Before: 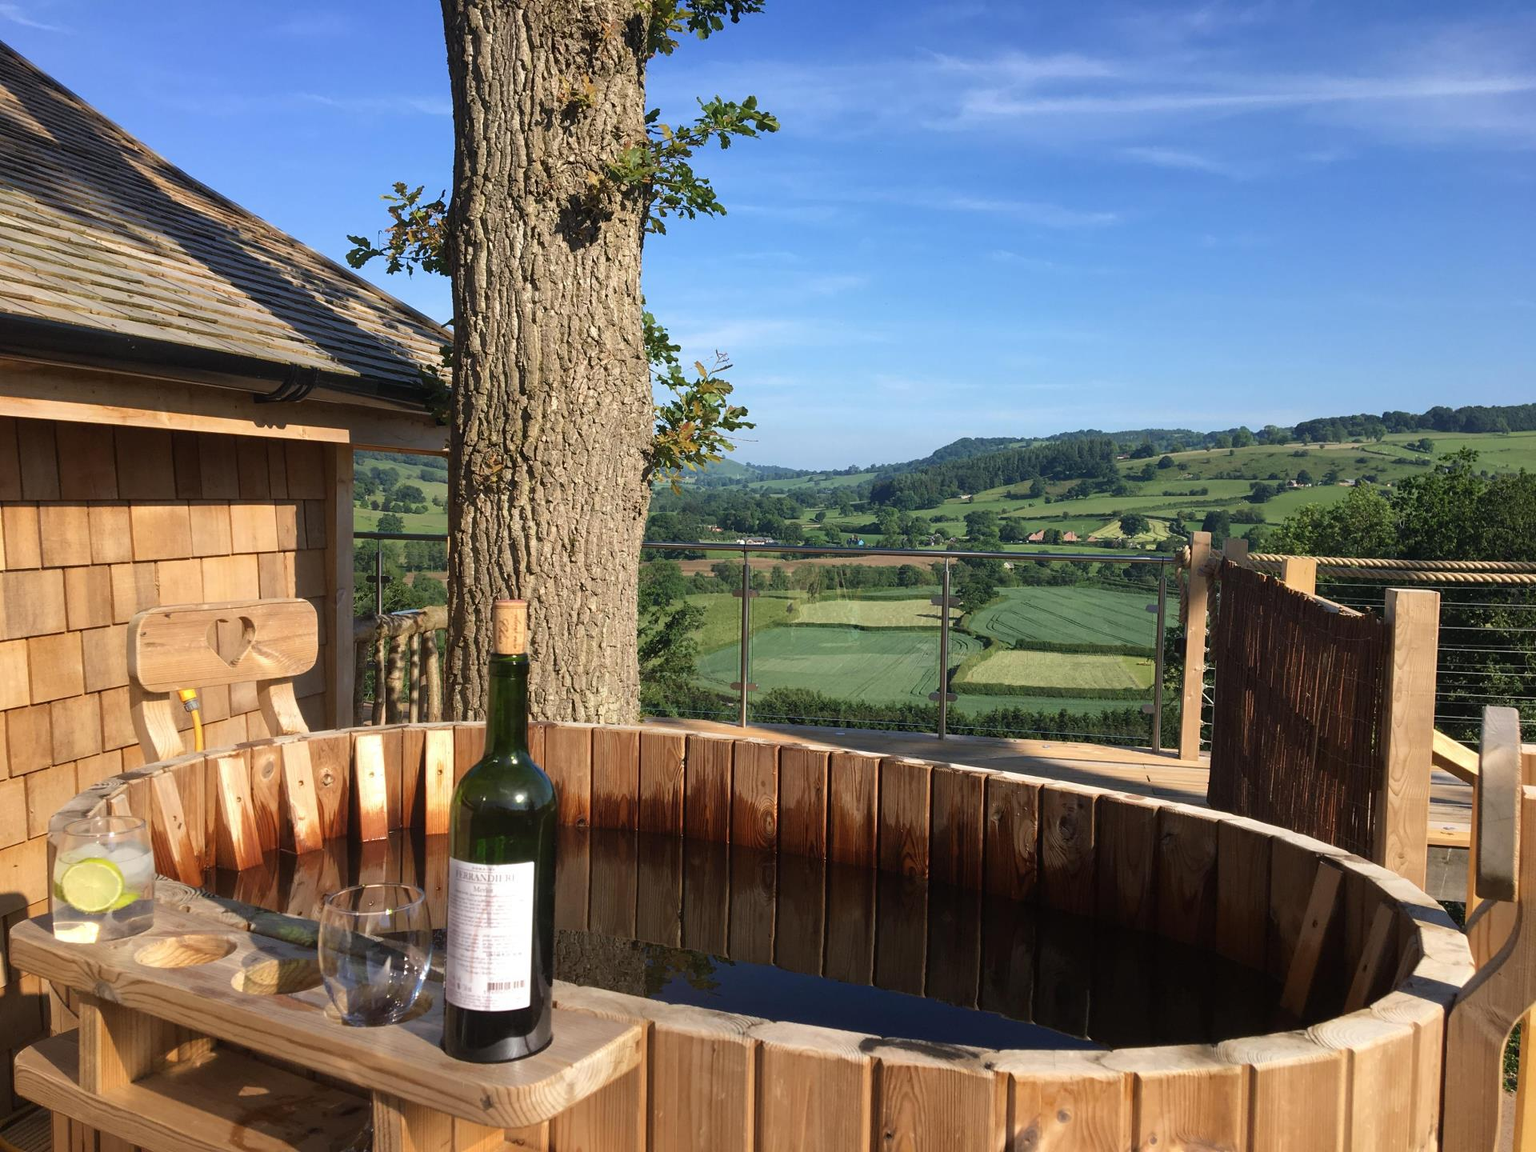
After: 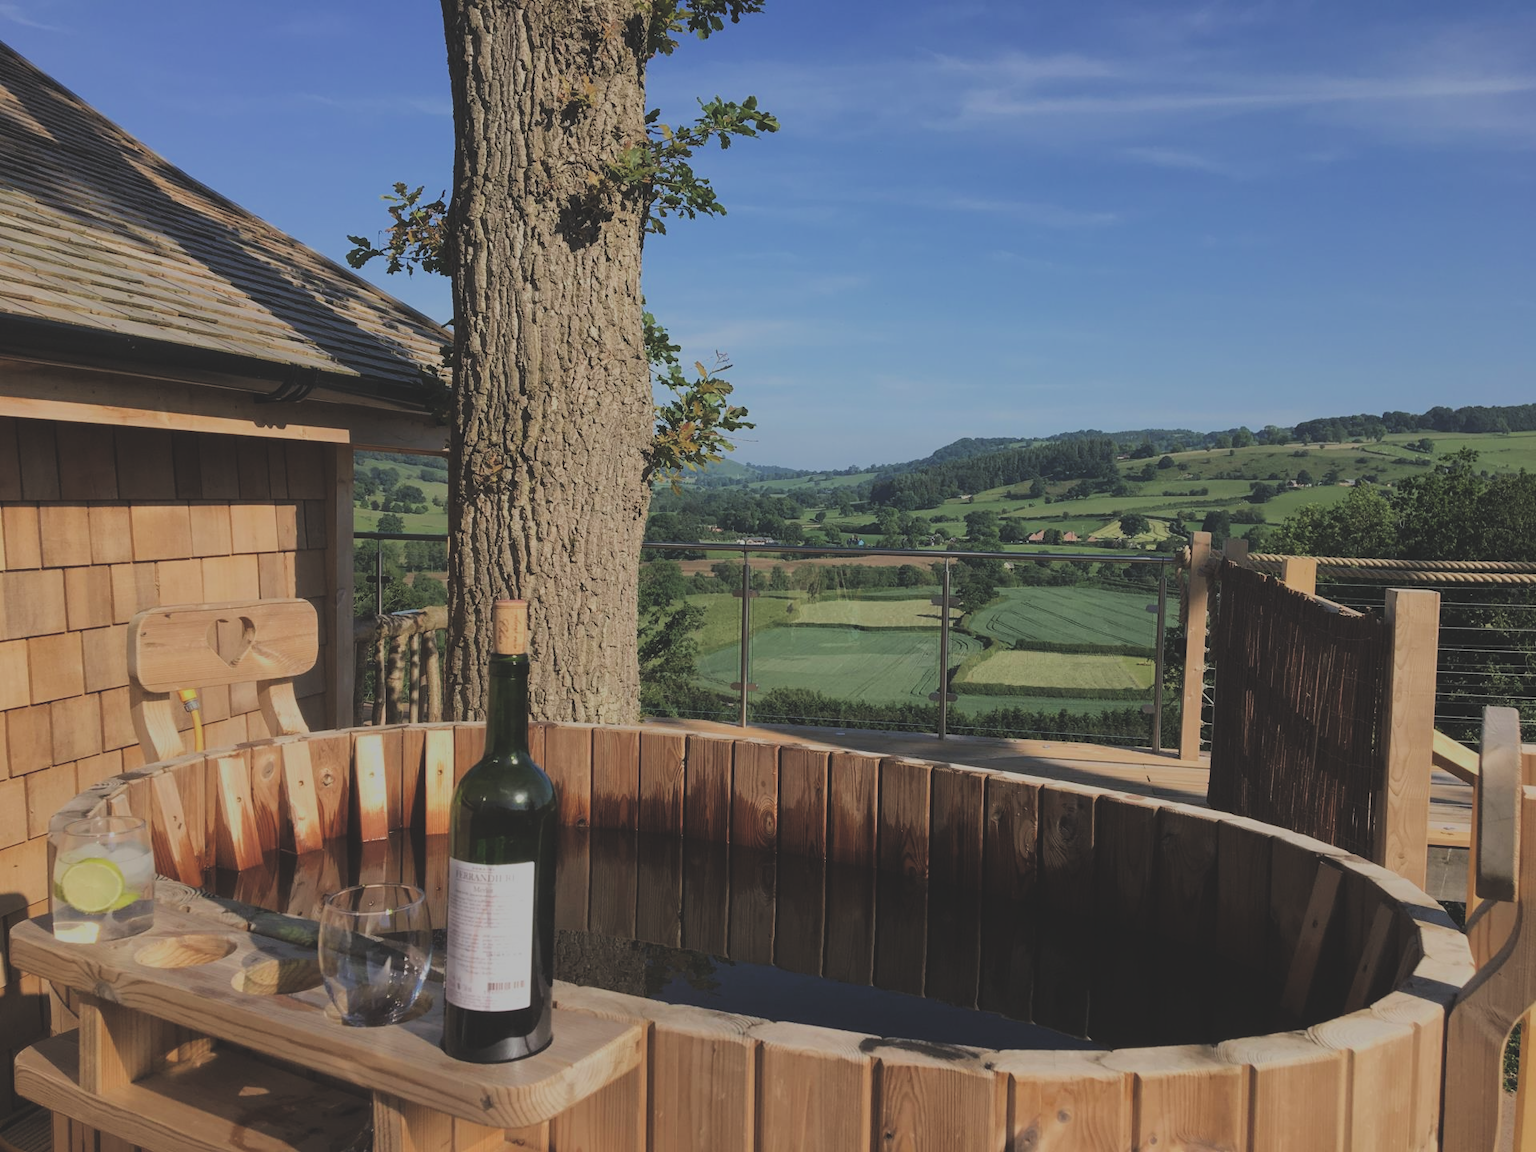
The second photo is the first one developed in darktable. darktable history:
exposure: black level correction -0.037, exposure -0.497 EV, compensate highlight preservation false
filmic rgb: black relative exposure -6.18 EV, white relative exposure 6.96 EV, threshold 5.95 EV, hardness 2.27, color science v5 (2021), contrast in shadows safe, contrast in highlights safe, enable highlight reconstruction true
